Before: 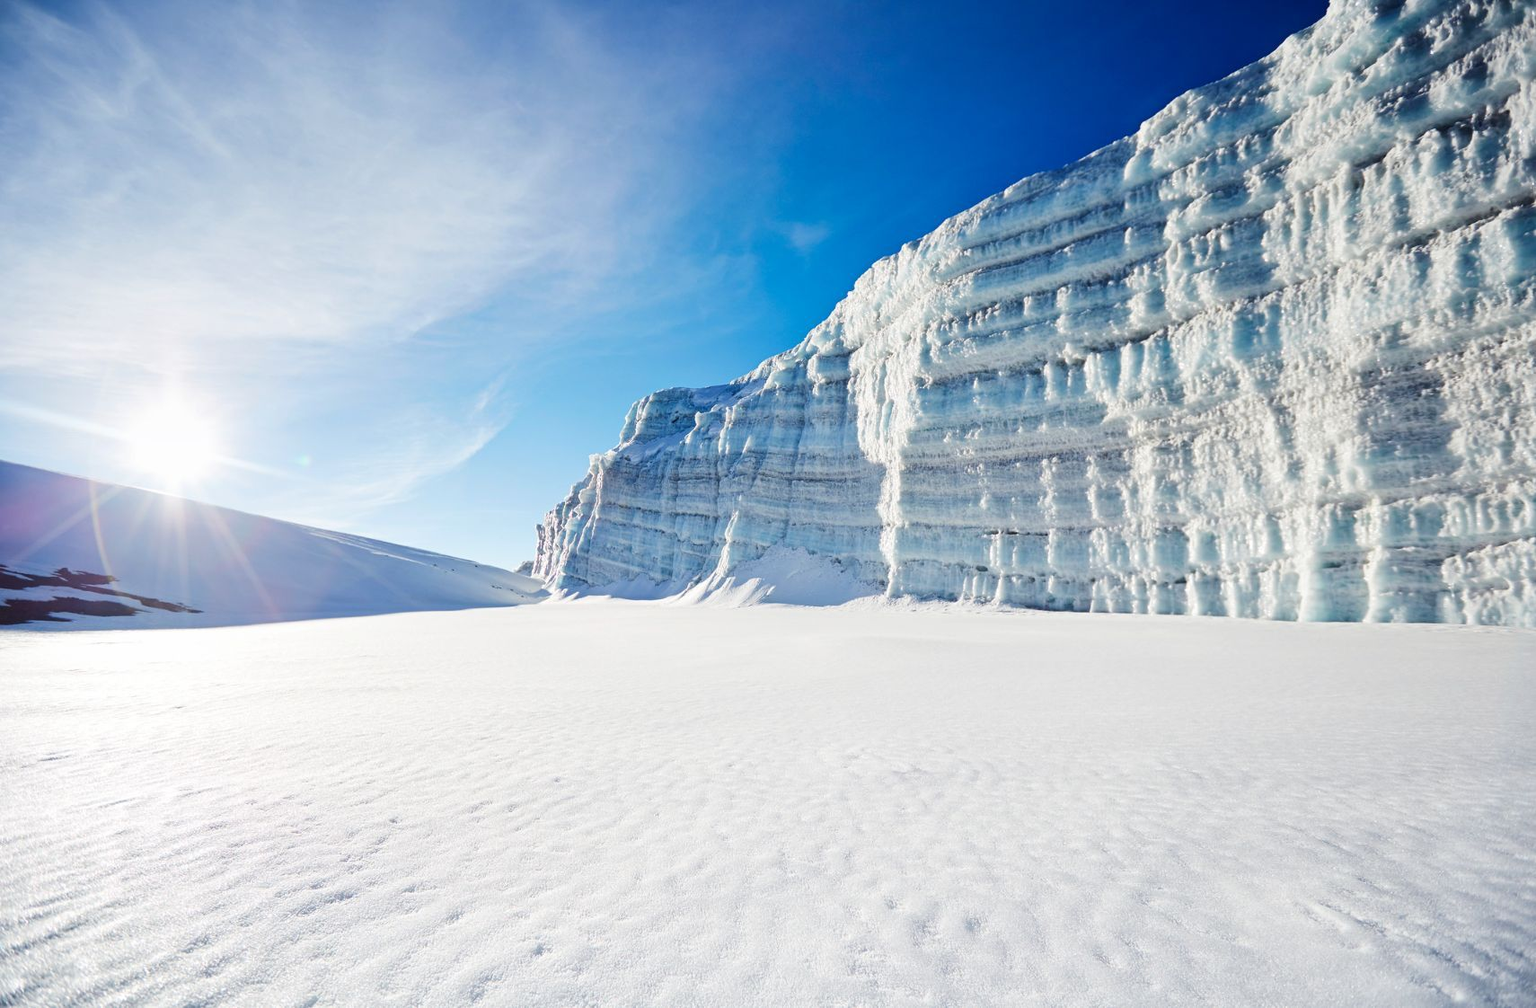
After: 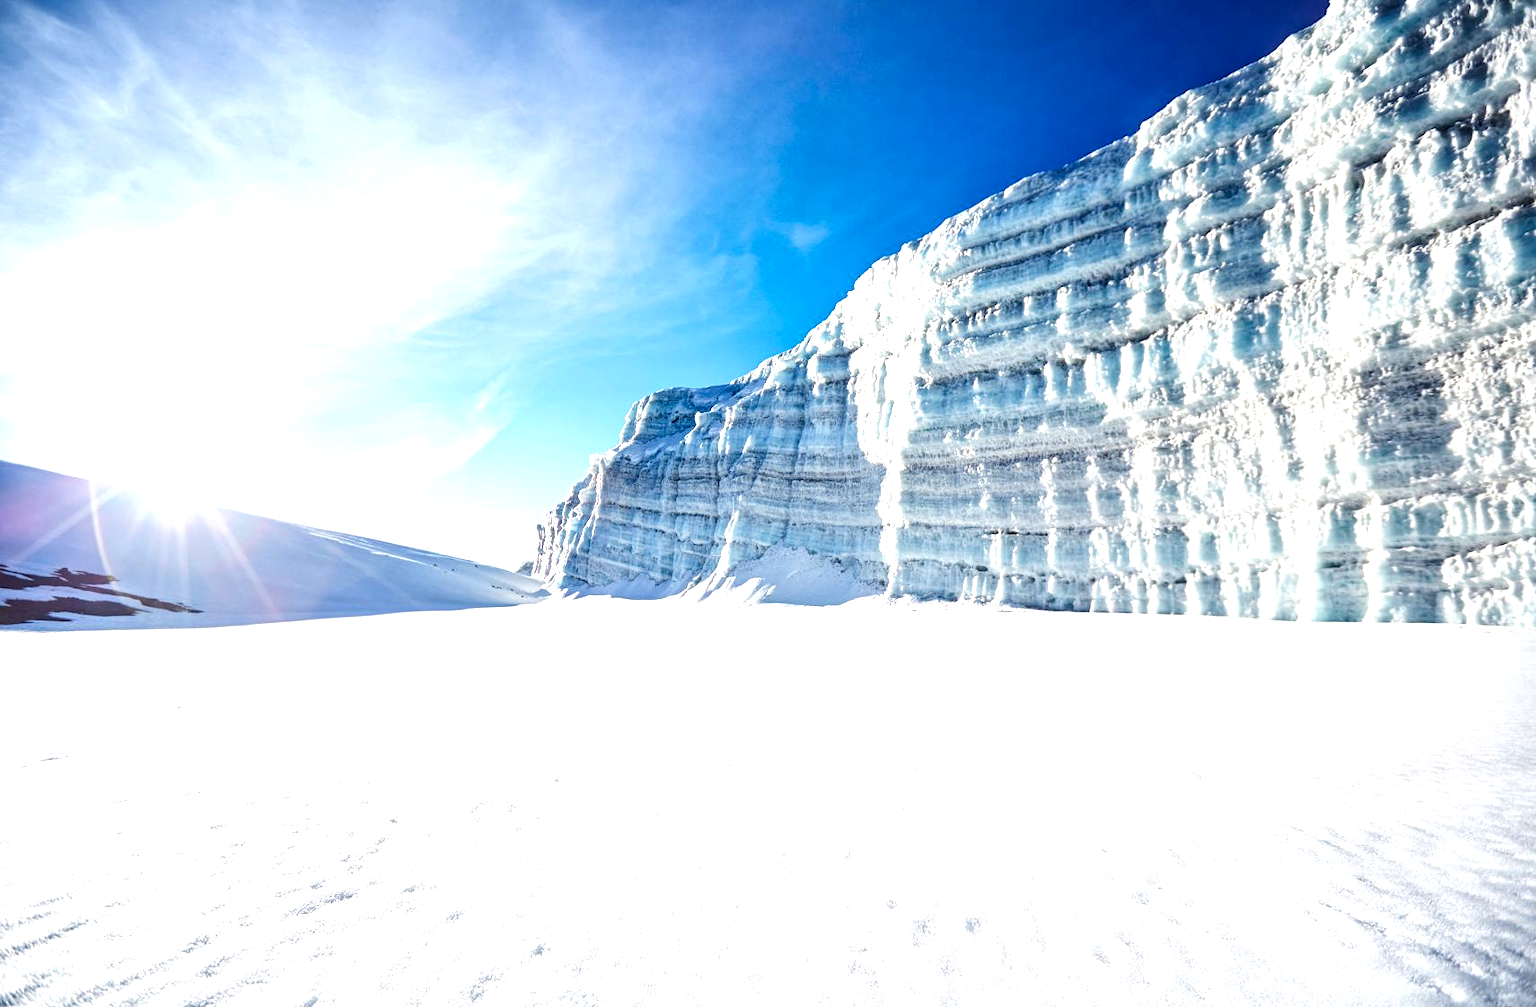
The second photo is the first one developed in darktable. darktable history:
exposure: exposure 0.702 EV, compensate highlight preservation false
local contrast: highlights 57%, detail 145%
